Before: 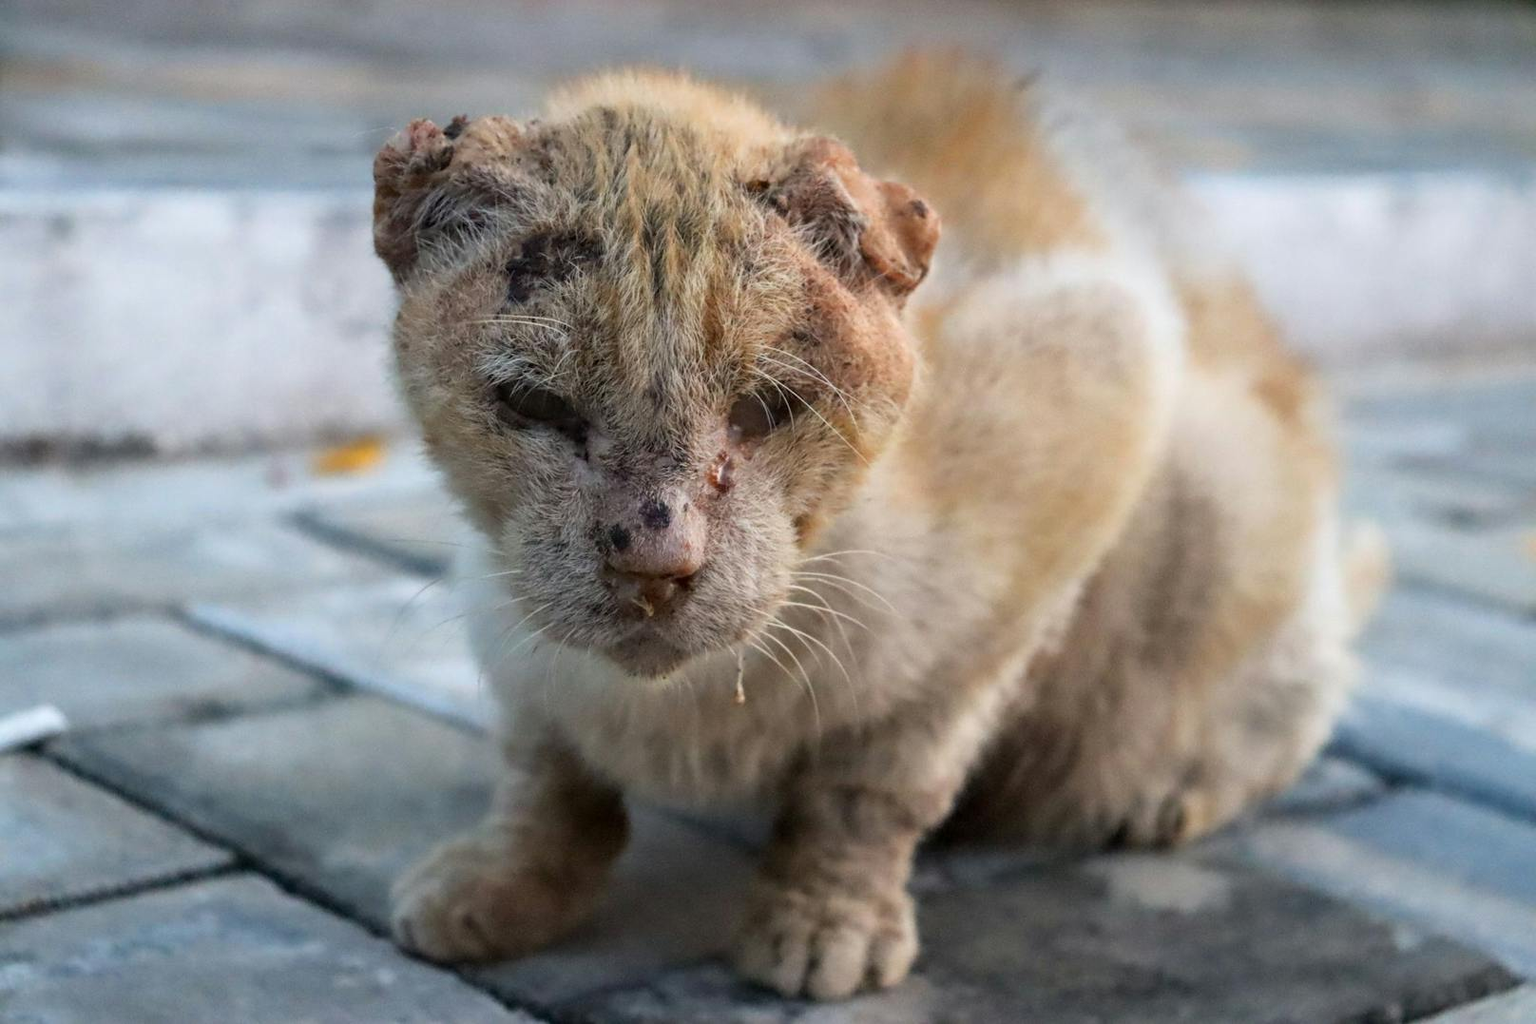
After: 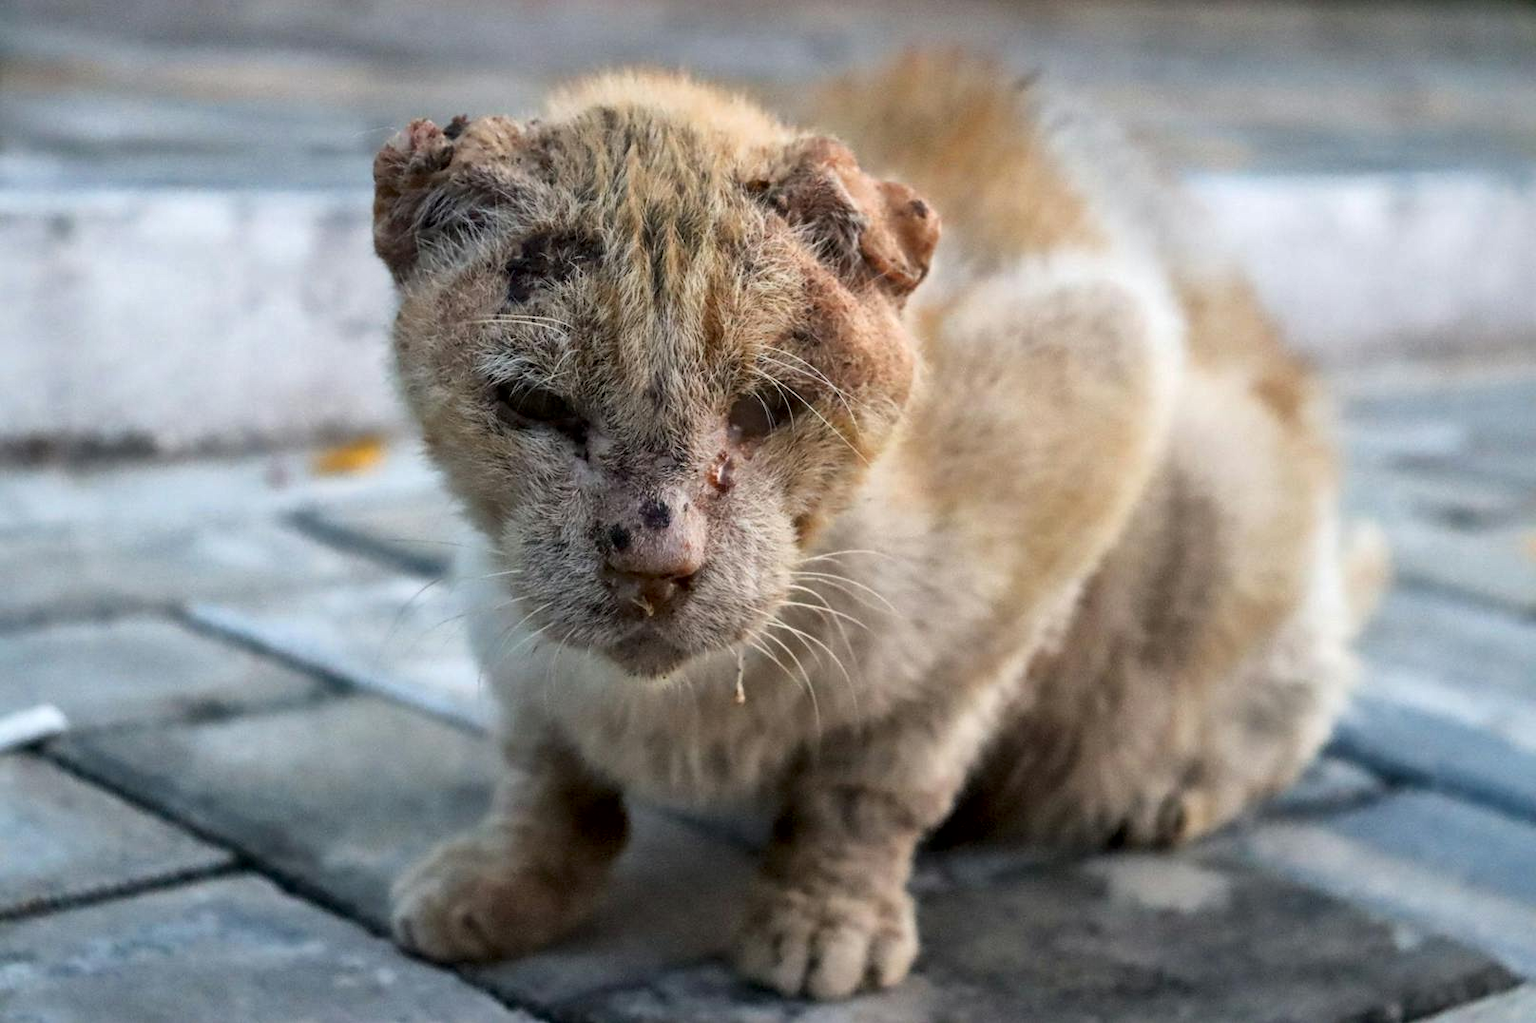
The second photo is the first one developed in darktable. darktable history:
local contrast: mode bilateral grid, contrast 21, coarseness 51, detail 139%, midtone range 0.2
